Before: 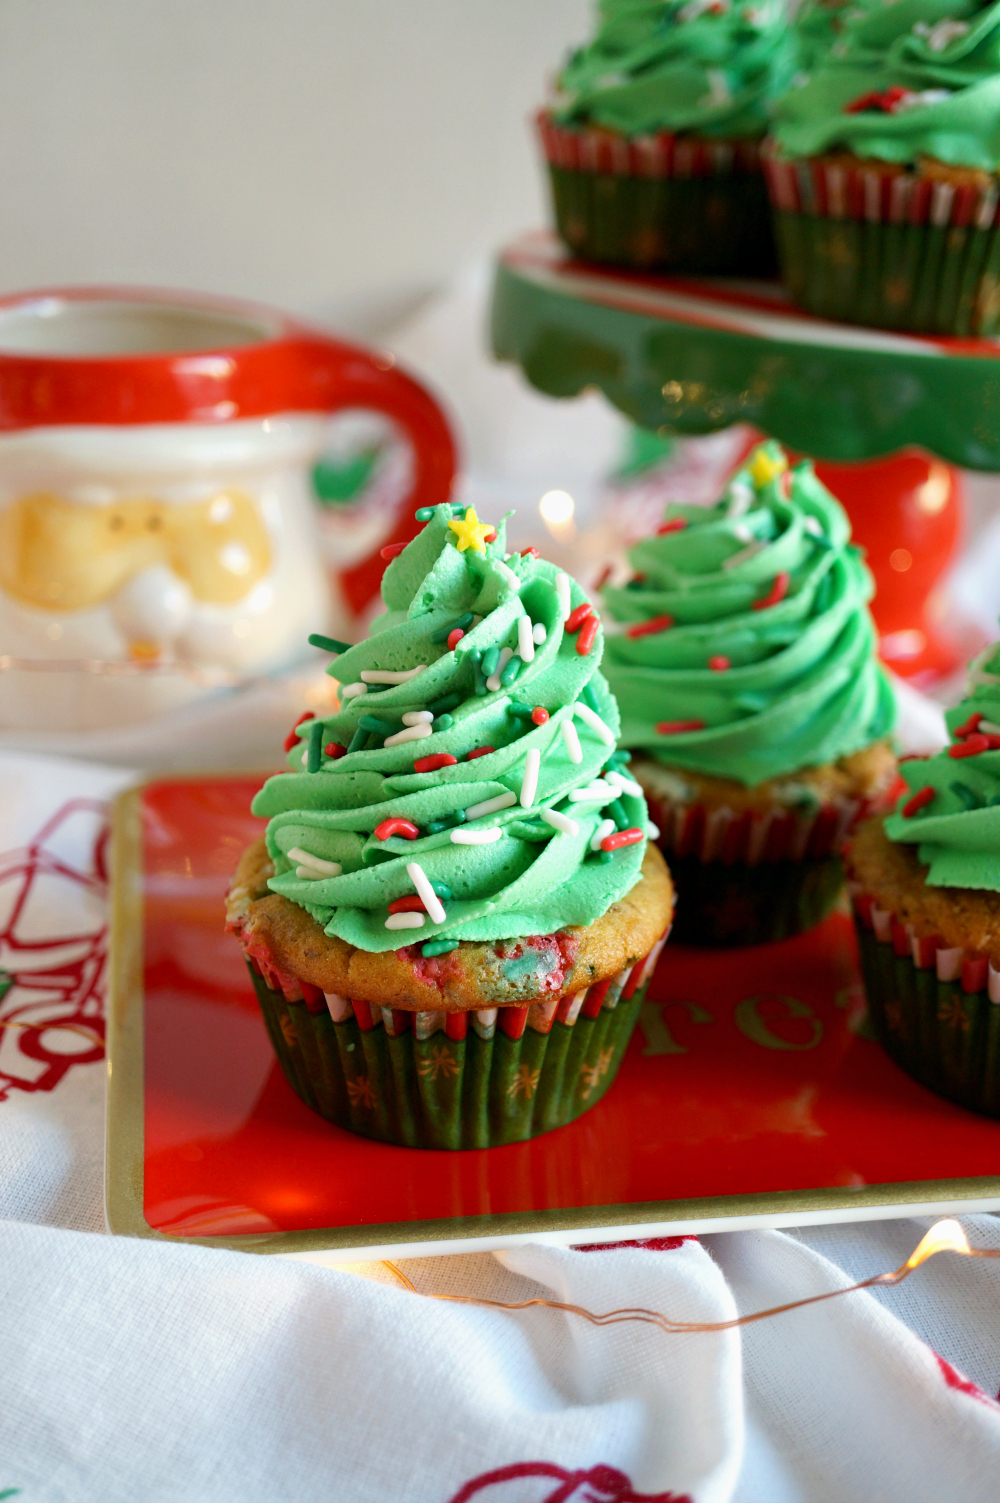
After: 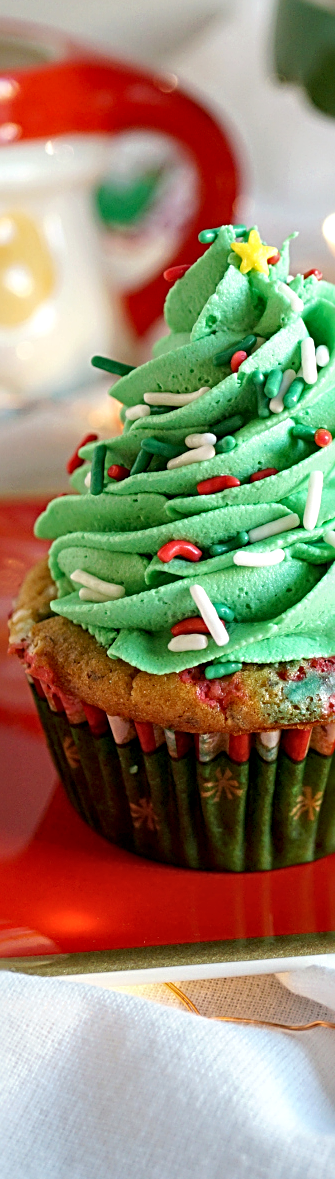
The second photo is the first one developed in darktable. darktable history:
crop and rotate: left 21.77%, top 18.528%, right 44.676%, bottom 2.997%
local contrast: detail 130%
sharpen: radius 2.817, amount 0.715
